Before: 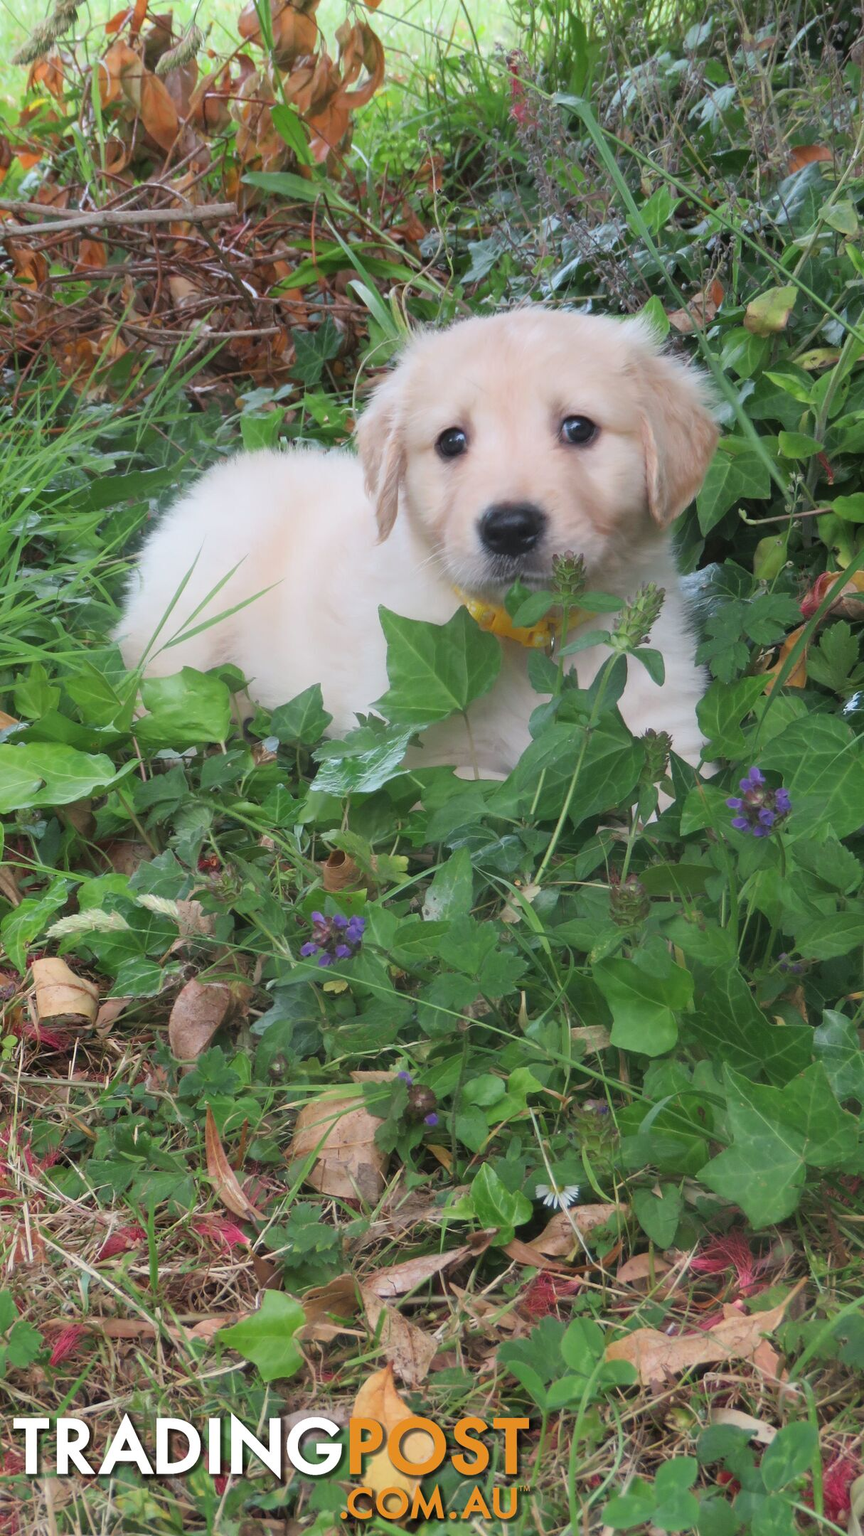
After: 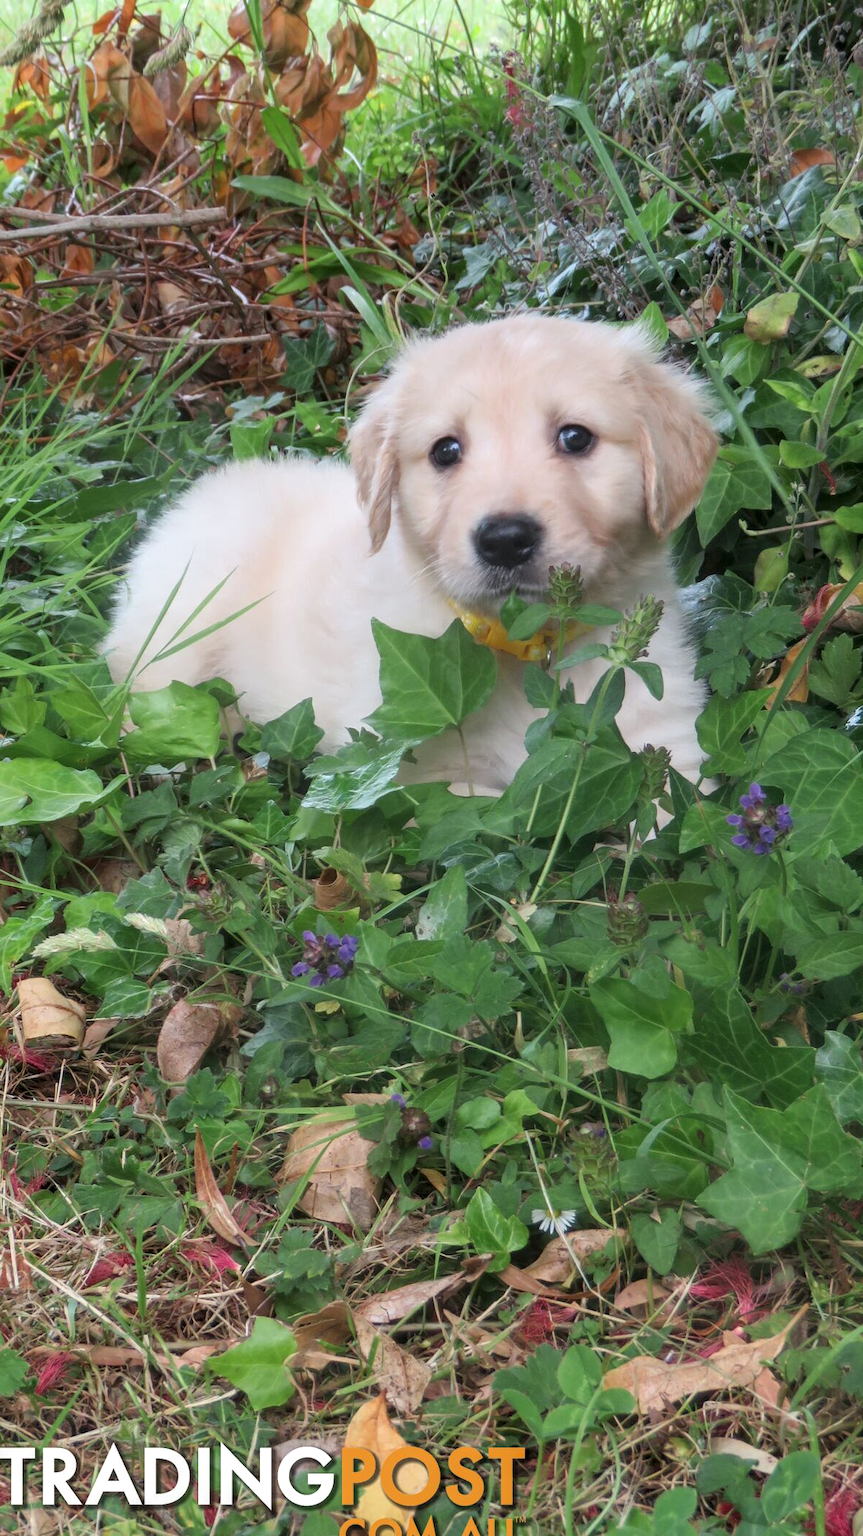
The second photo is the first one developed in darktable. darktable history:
local contrast: detail 130%
crop: left 1.743%, right 0.268%, bottom 2.011%
